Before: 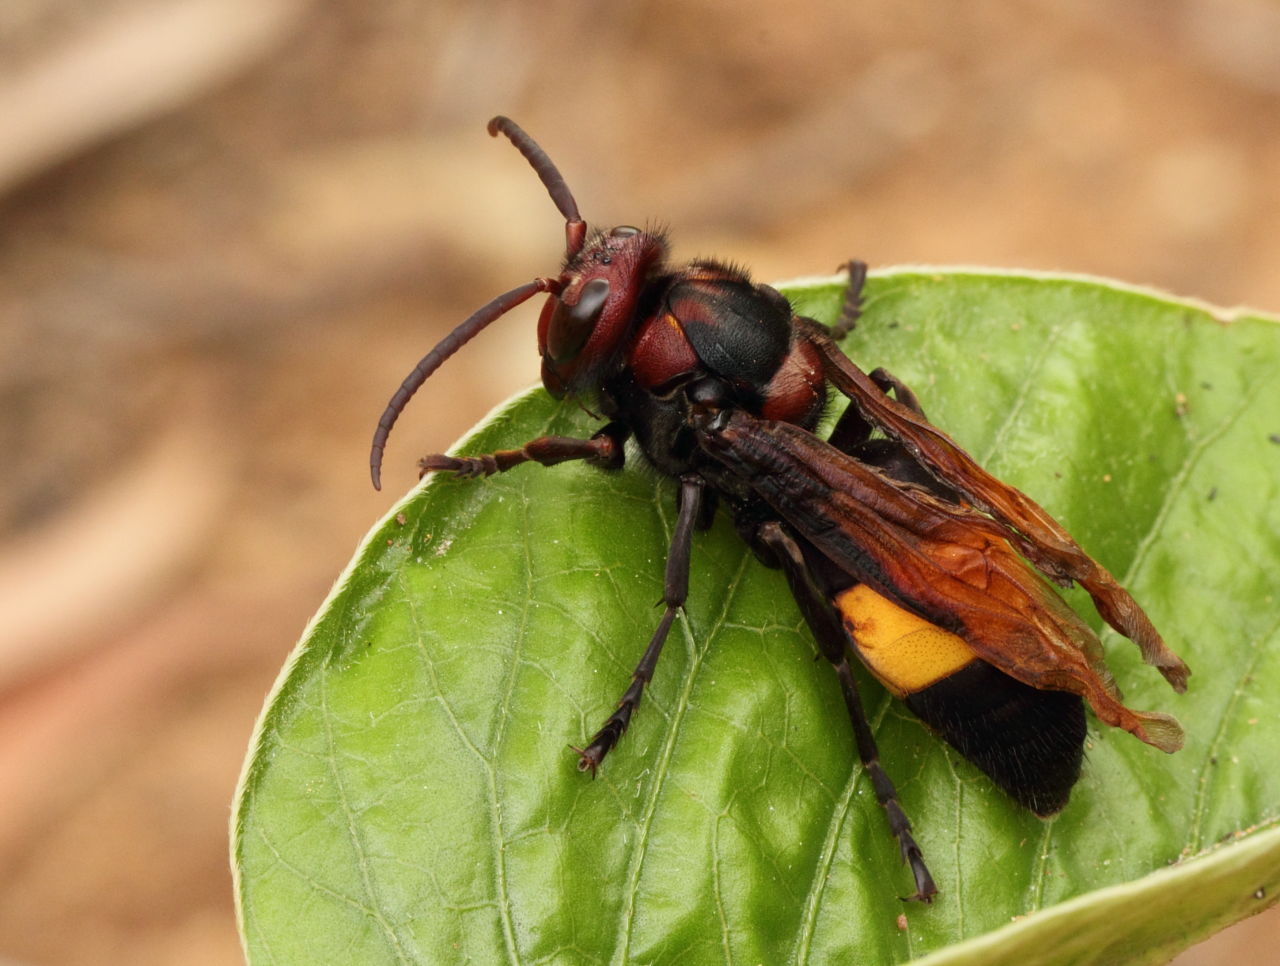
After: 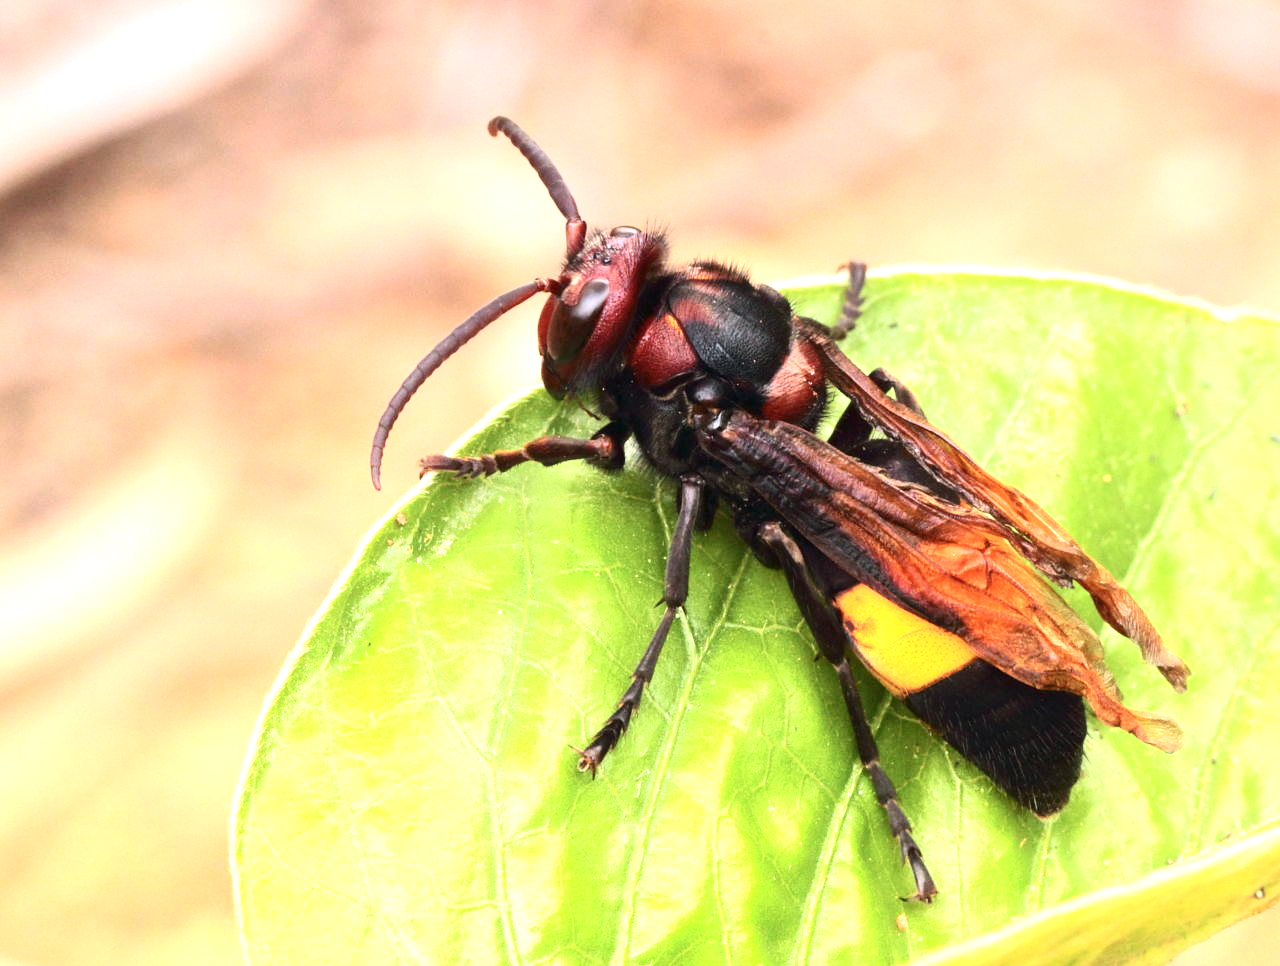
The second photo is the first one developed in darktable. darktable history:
exposure: black level correction 0, exposure 1.5 EV, compensate exposure bias true, compensate highlight preservation false
graduated density: hue 238.83°, saturation 50%
contrast brightness saturation: contrast 0.24, brightness 0.09
